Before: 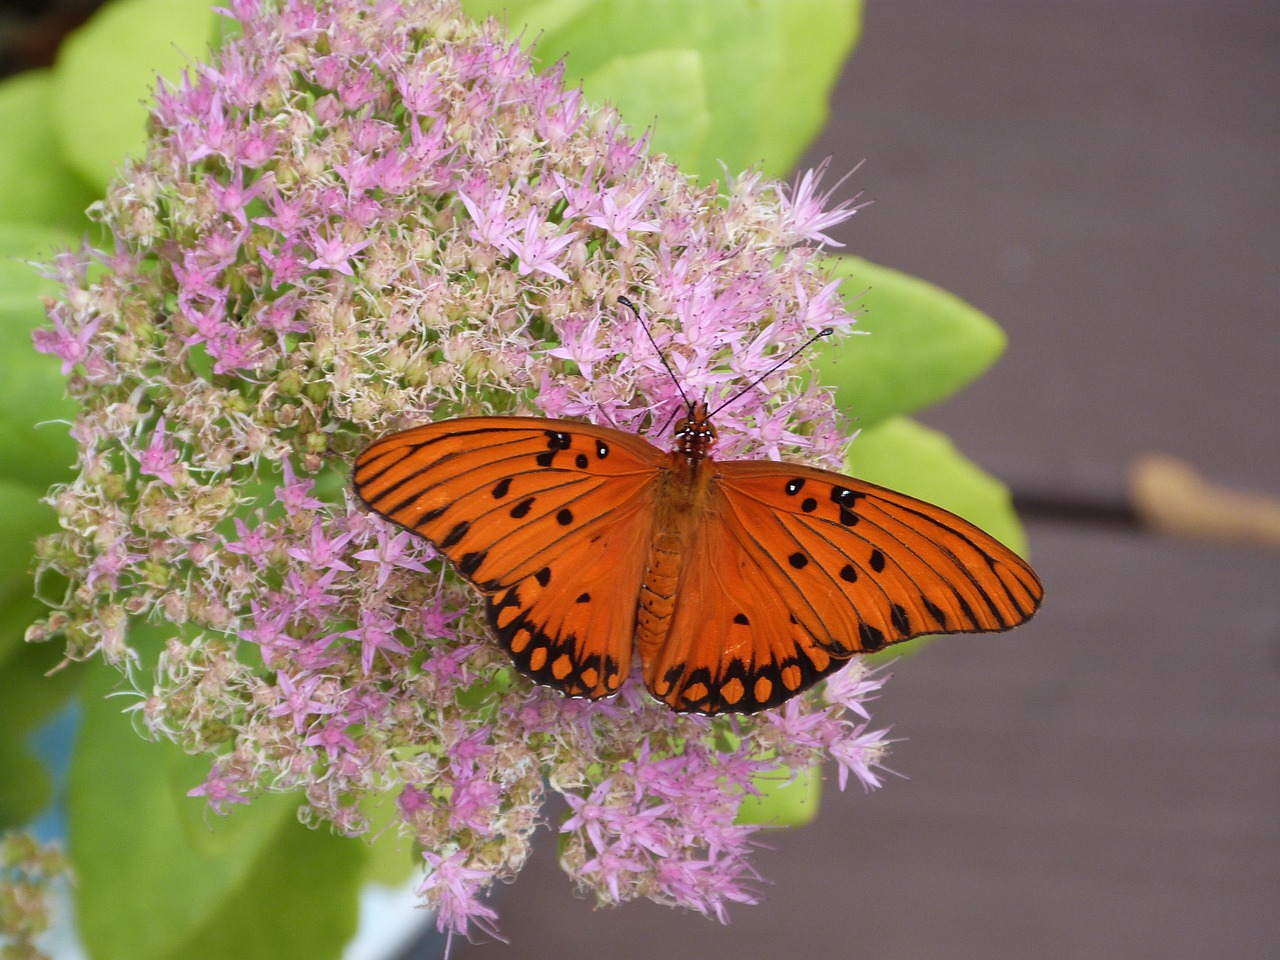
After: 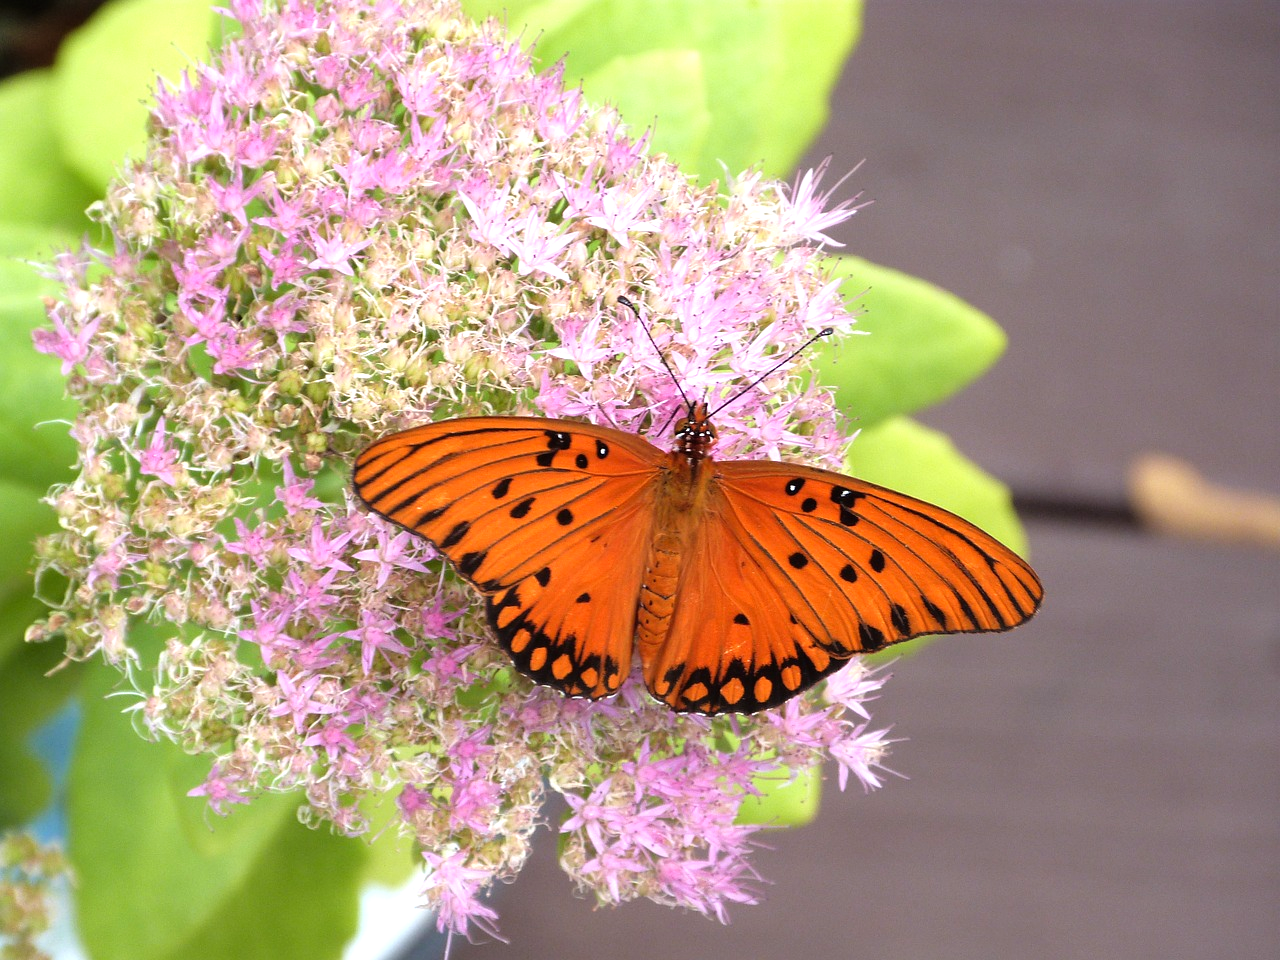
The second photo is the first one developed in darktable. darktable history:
tone equalizer: -8 EV -0.763 EV, -7 EV -0.697 EV, -6 EV -0.569 EV, -5 EV -0.41 EV, -3 EV 0.387 EV, -2 EV 0.6 EV, -1 EV 0.699 EV, +0 EV 0.737 EV
base curve: preserve colors none
